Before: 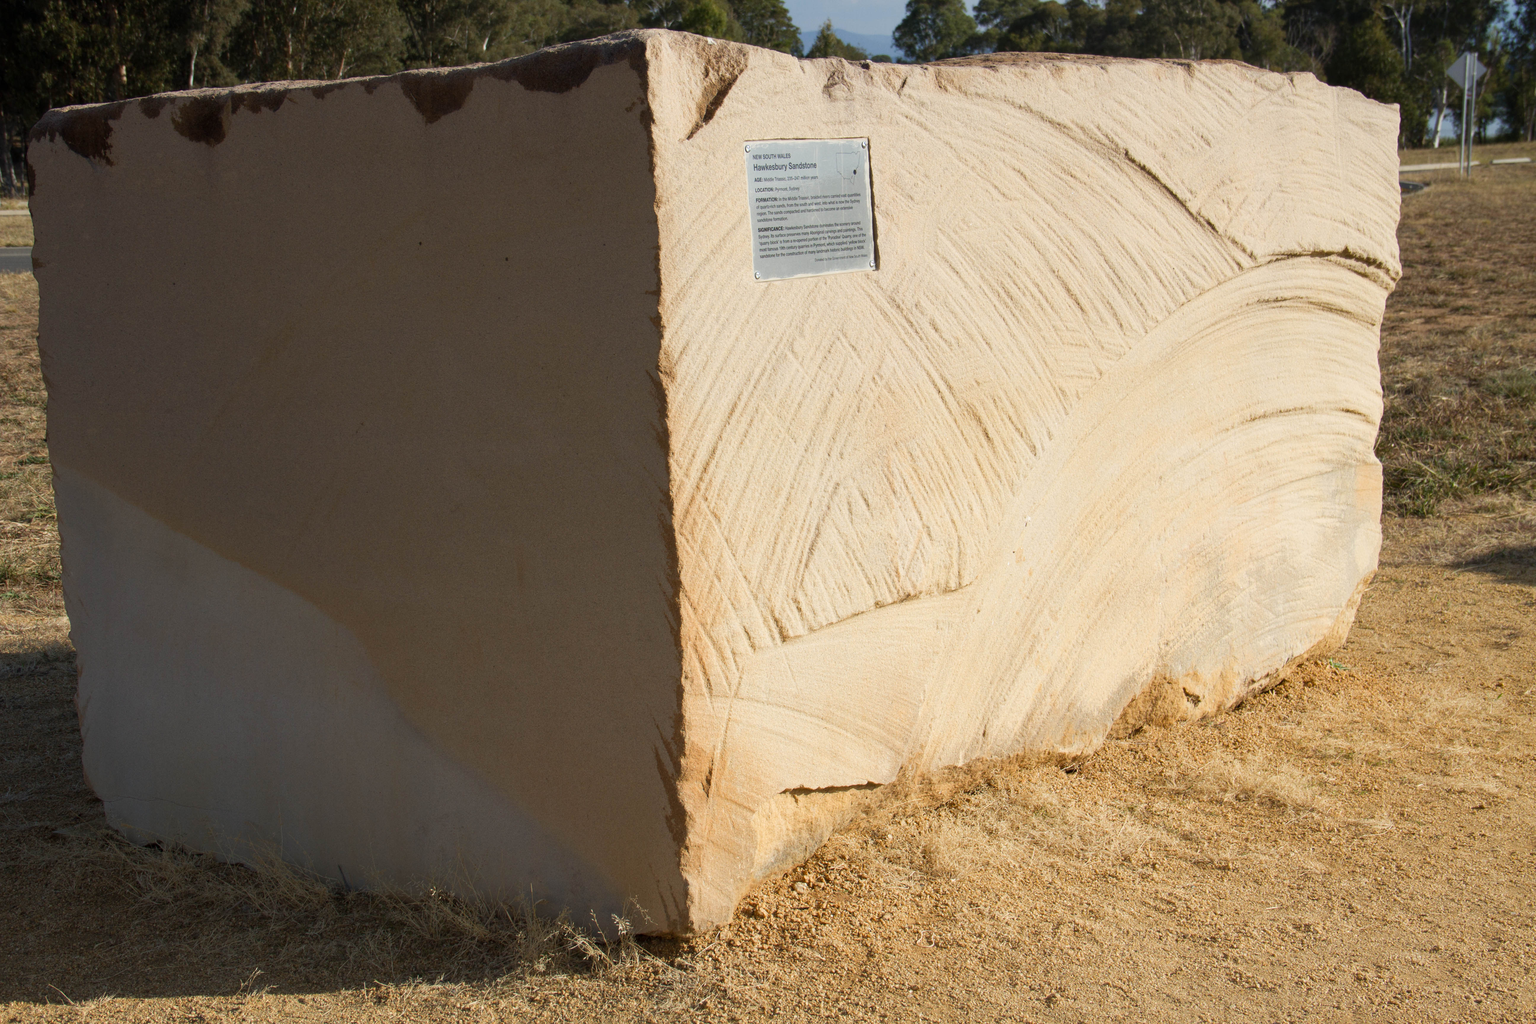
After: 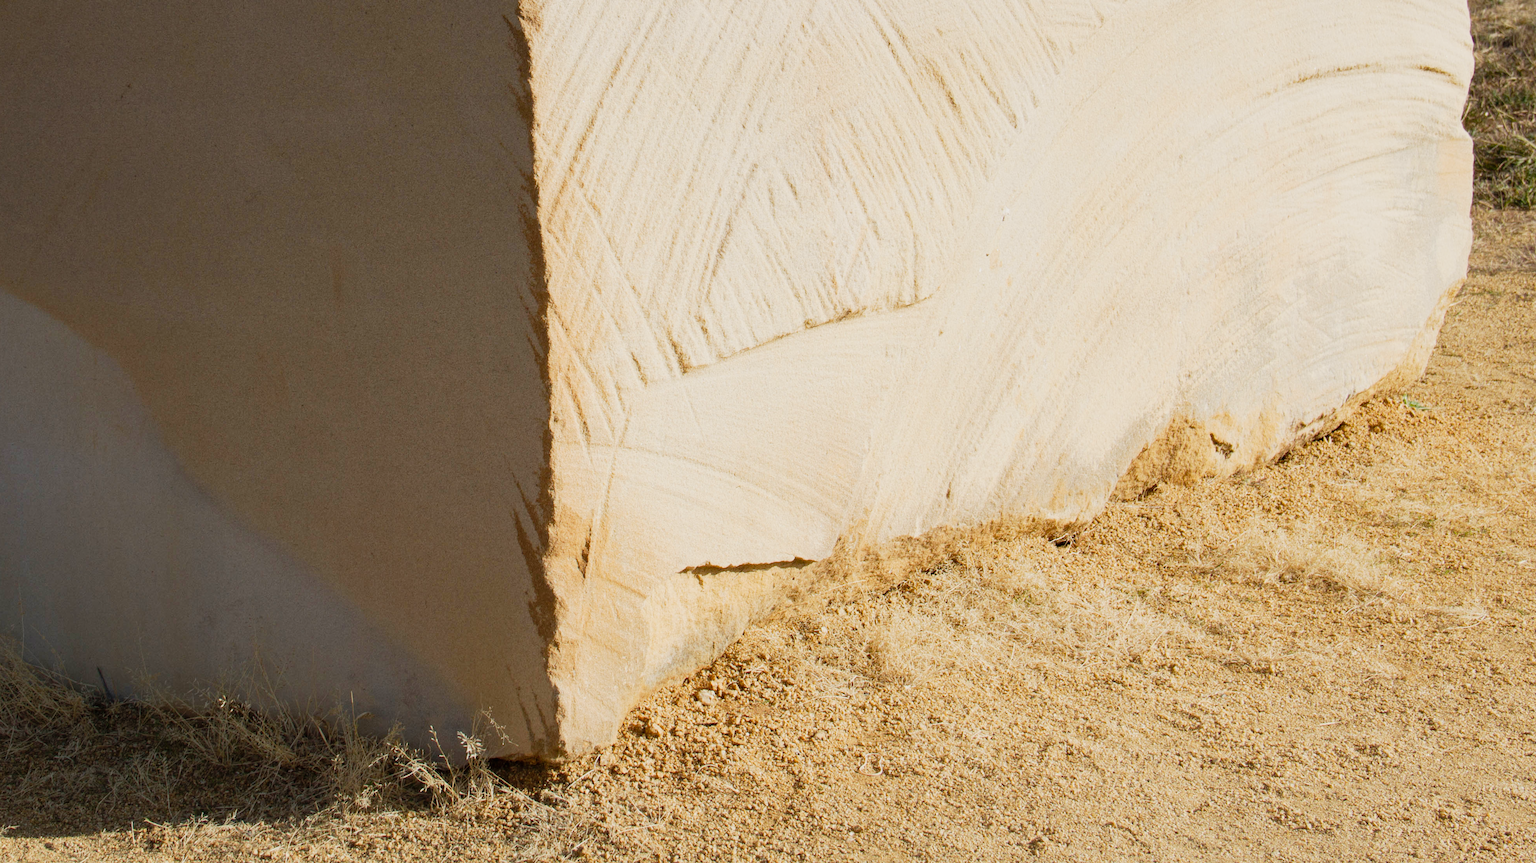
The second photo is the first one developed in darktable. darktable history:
exposure: black level correction 0.002, exposure -0.098 EV, compensate highlight preservation false
tone curve: curves: ch0 [(0, 0.005) (0.103, 0.097) (0.18, 0.207) (0.384, 0.465) (0.491, 0.585) (0.629, 0.726) (0.84, 0.866) (1, 0.947)]; ch1 [(0, 0) (0.172, 0.123) (0.324, 0.253) (0.396, 0.388) (0.478, 0.461) (0.499, 0.497) (0.532, 0.515) (0.57, 0.584) (0.635, 0.675) (0.805, 0.892) (1, 1)]; ch2 [(0, 0) (0.411, 0.424) (0.496, 0.501) (0.515, 0.507) (0.553, 0.562) (0.604, 0.642) (0.708, 0.768) (0.839, 0.916) (1, 1)], preserve colors none
crop and rotate: left 17.241%, top 35.06%, right 6.834%, bottom 0.93%
